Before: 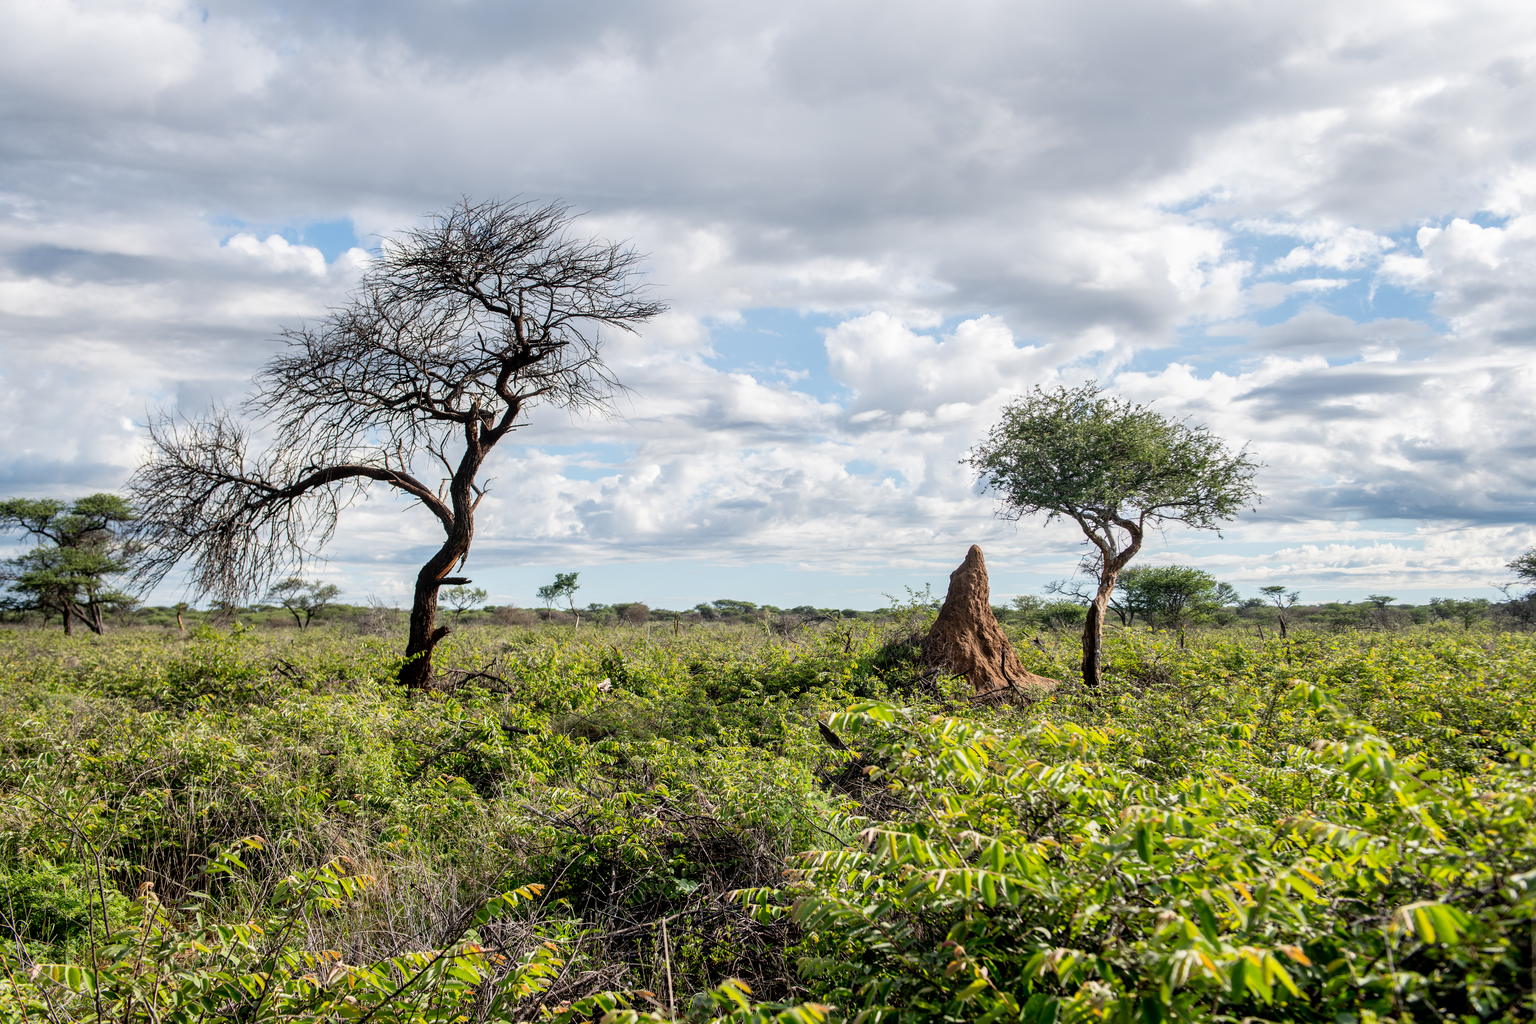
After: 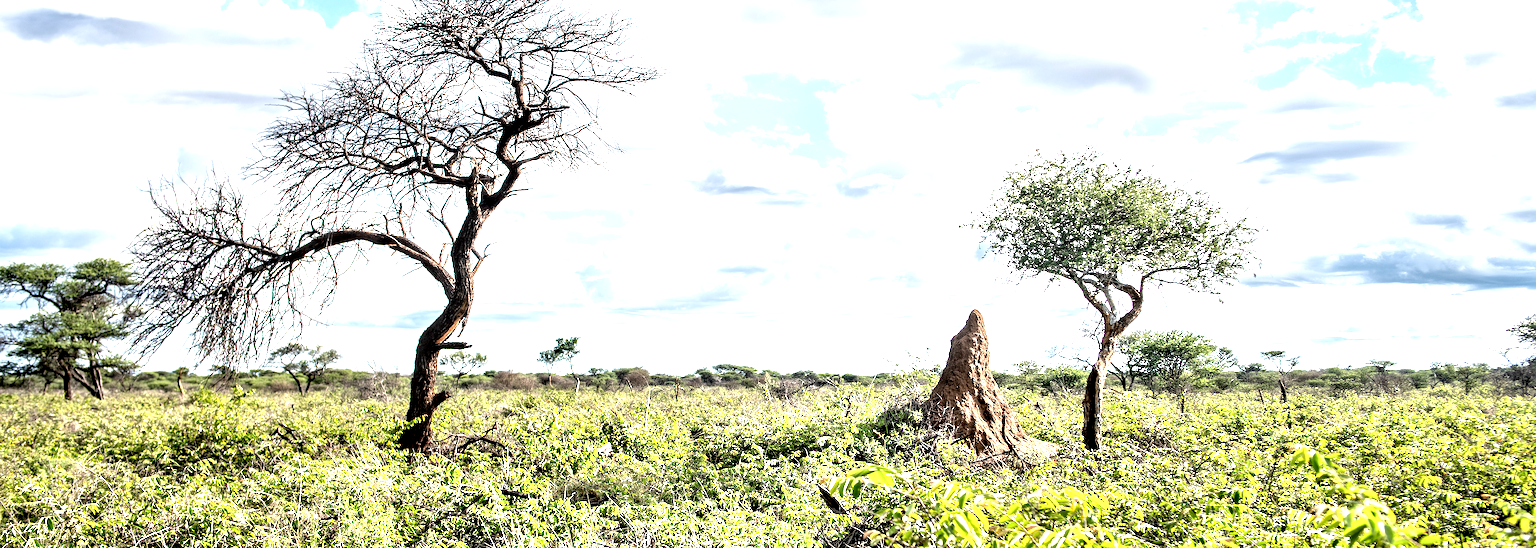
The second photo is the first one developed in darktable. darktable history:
exposure: exposure 1.15 EV, compensate highlight preservation false
contrast equalizer: y [[0.601, 0.6, 0.598, 0.598, 0.6, 0.601], [0.5 ×6], [0.5 ×6], [0 ×6], [0 ×6]]
sharpen: radius 1.4, amount 1.25, threshold 0.7
crop and rotate: top 23.043%, bottom 23.437%
